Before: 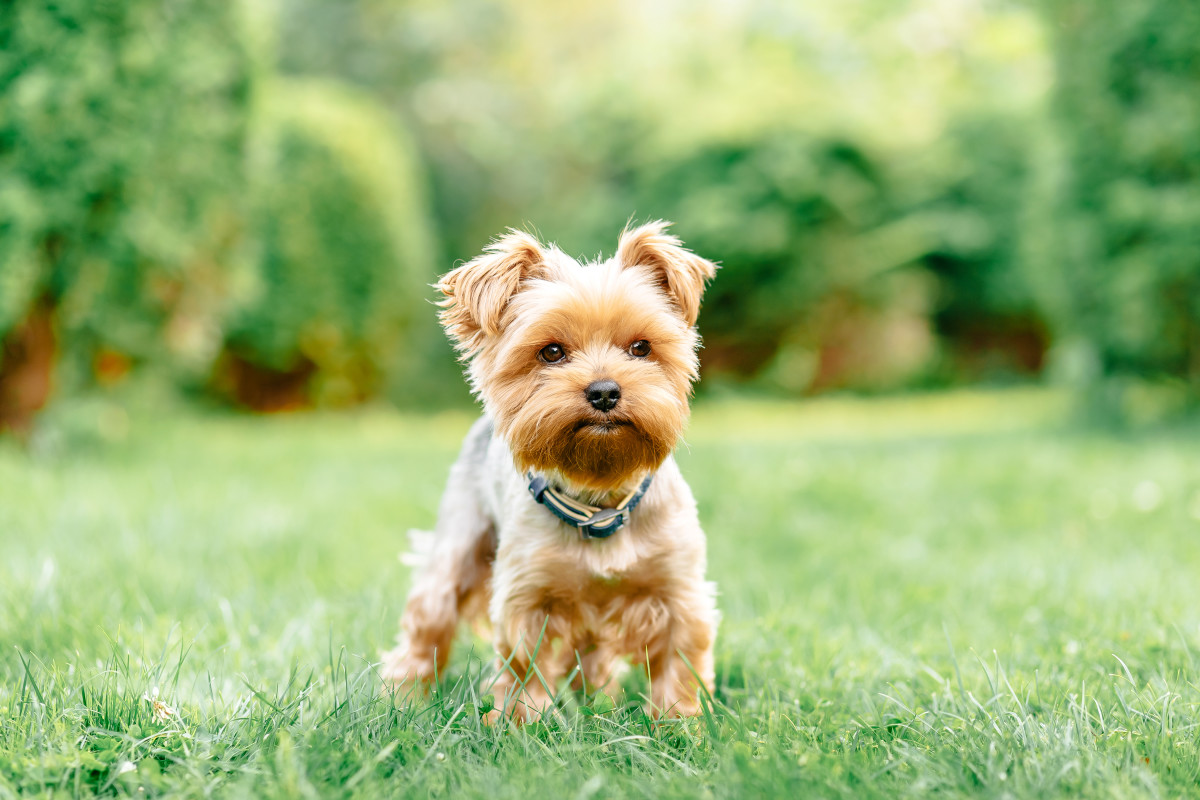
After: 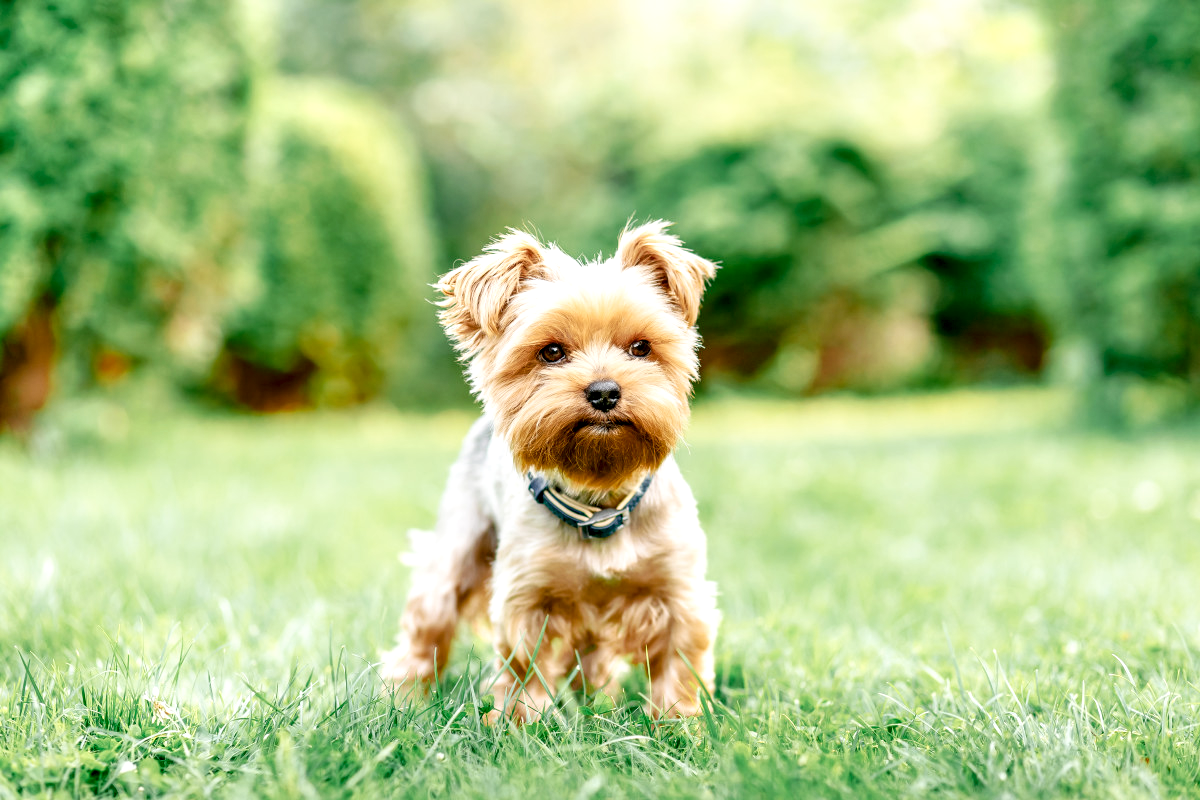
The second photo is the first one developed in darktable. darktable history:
tone curve: curves: ch0 [(0, 0) (0.003, 0.032) (0.011, 0.033) (0.025, 0.036) (0.044, 0.046) (0.069, 0.069) (0.1, 0.108) (0.136, 0.157) (0.177, 0.208) (0.224, 0.256) (0.277, 0.313) (0.335, 0.379) (0.399, 0.444) (0.468, 0.514) (0.543, 0.595) (0.623, 0.687) (0.709, 0.772) (0.801, 0.854) (0.898, 0.933) (1, 1)], preserve colors none
local contrast: detail 135%, midtone range 0.75
